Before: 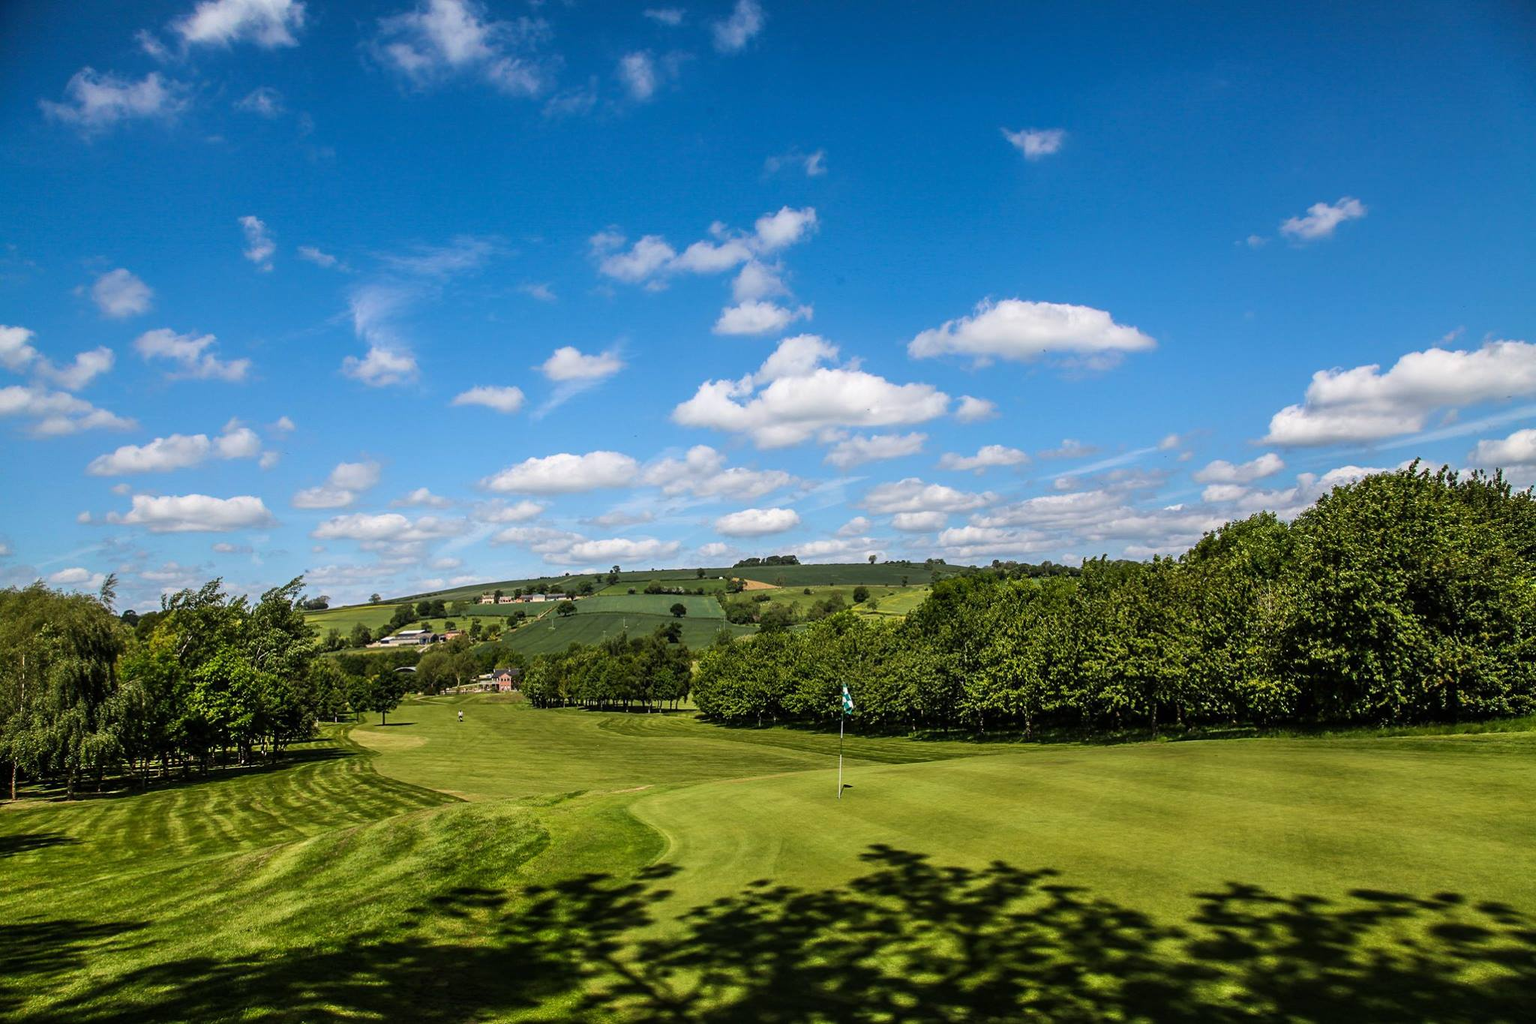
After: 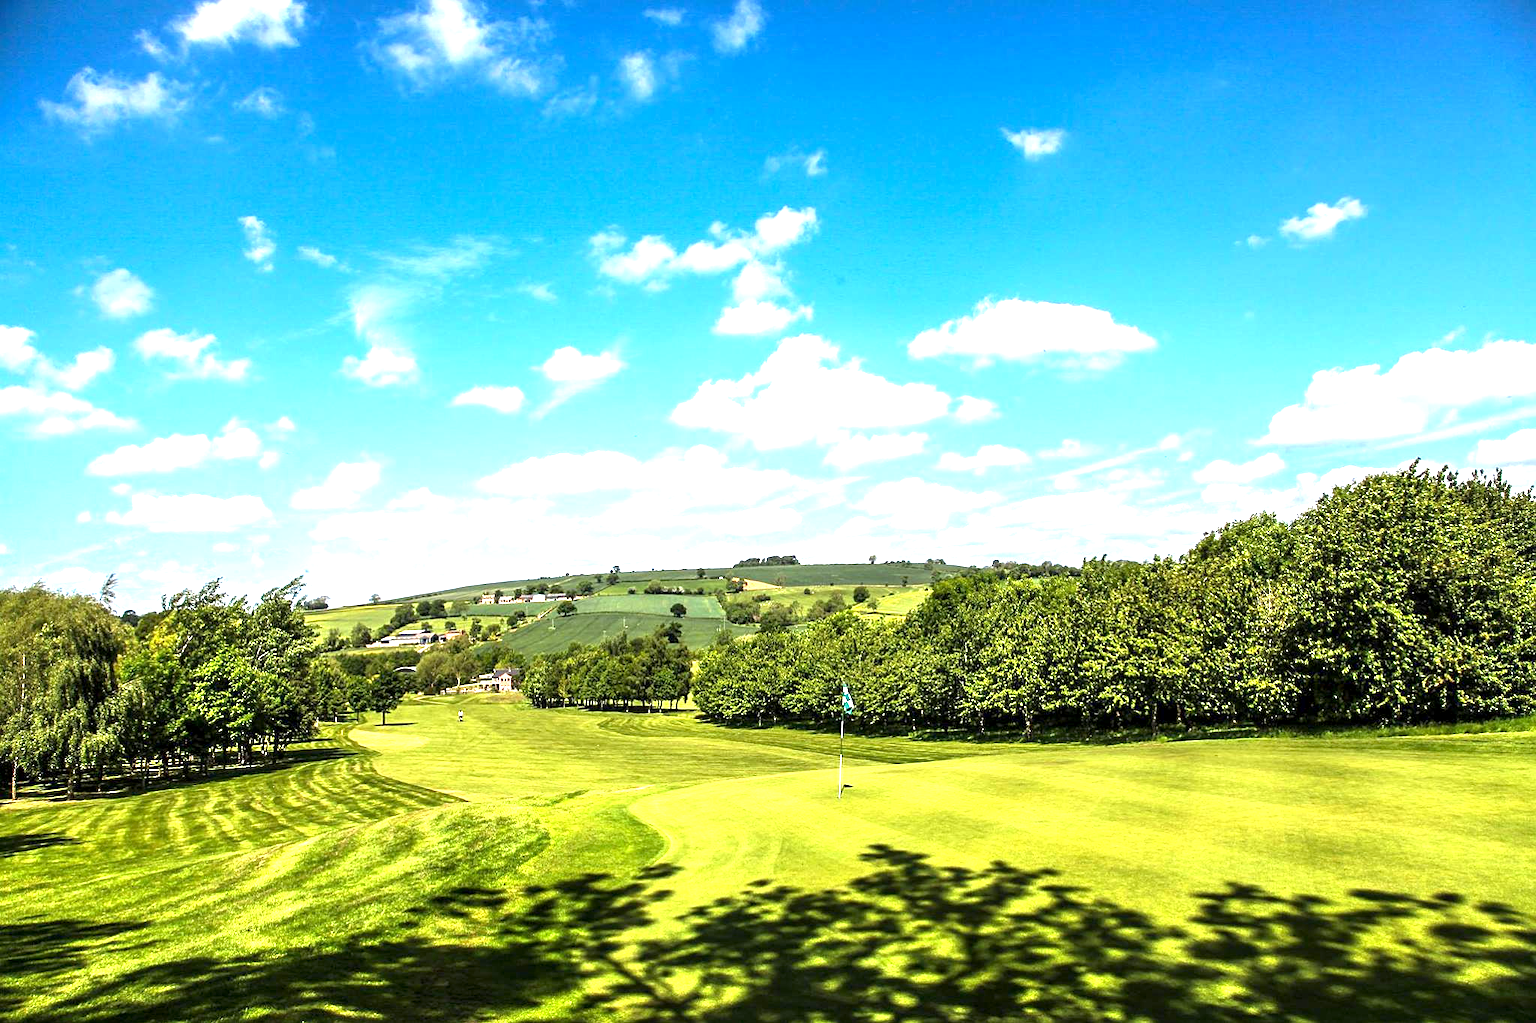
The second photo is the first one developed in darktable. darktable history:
sharpen: amount 0.2
exposure: black level correction 0.001, exposure 1.735 EV, compensate highlight preservation false
